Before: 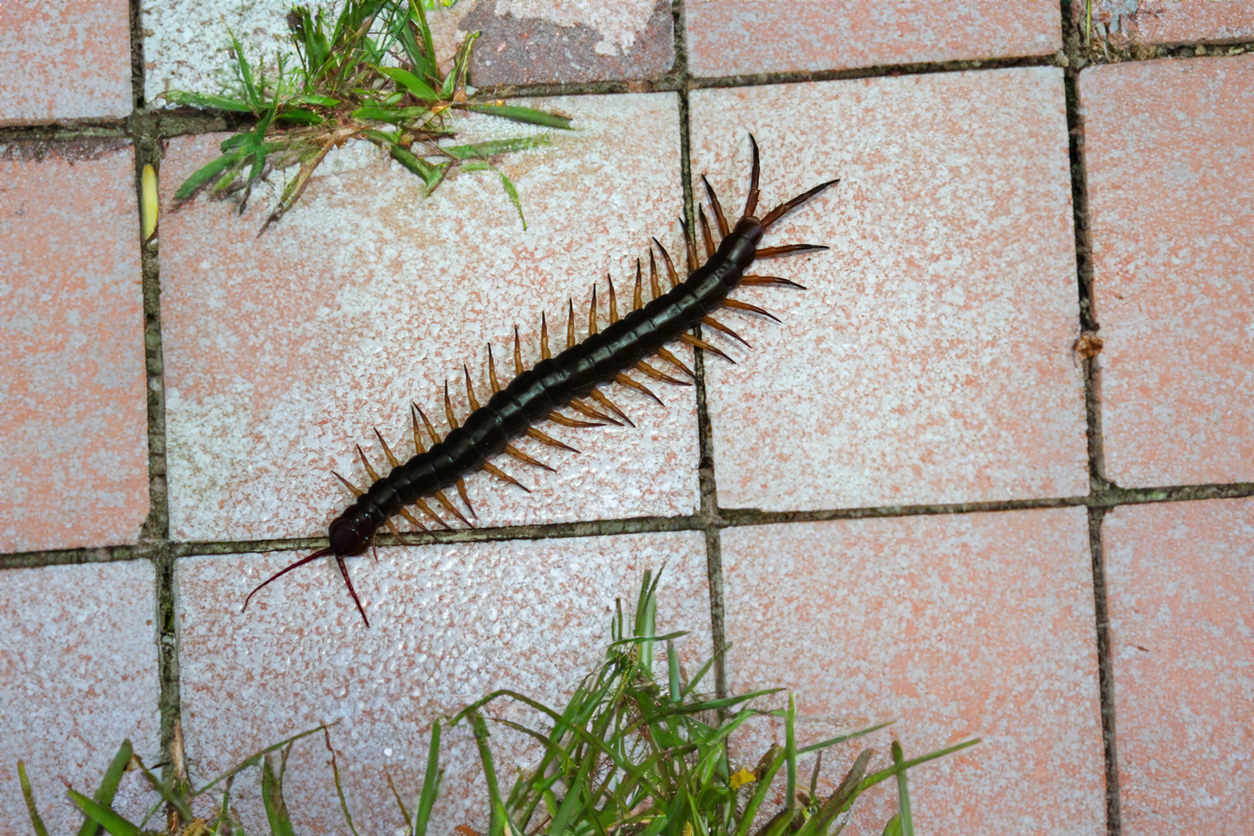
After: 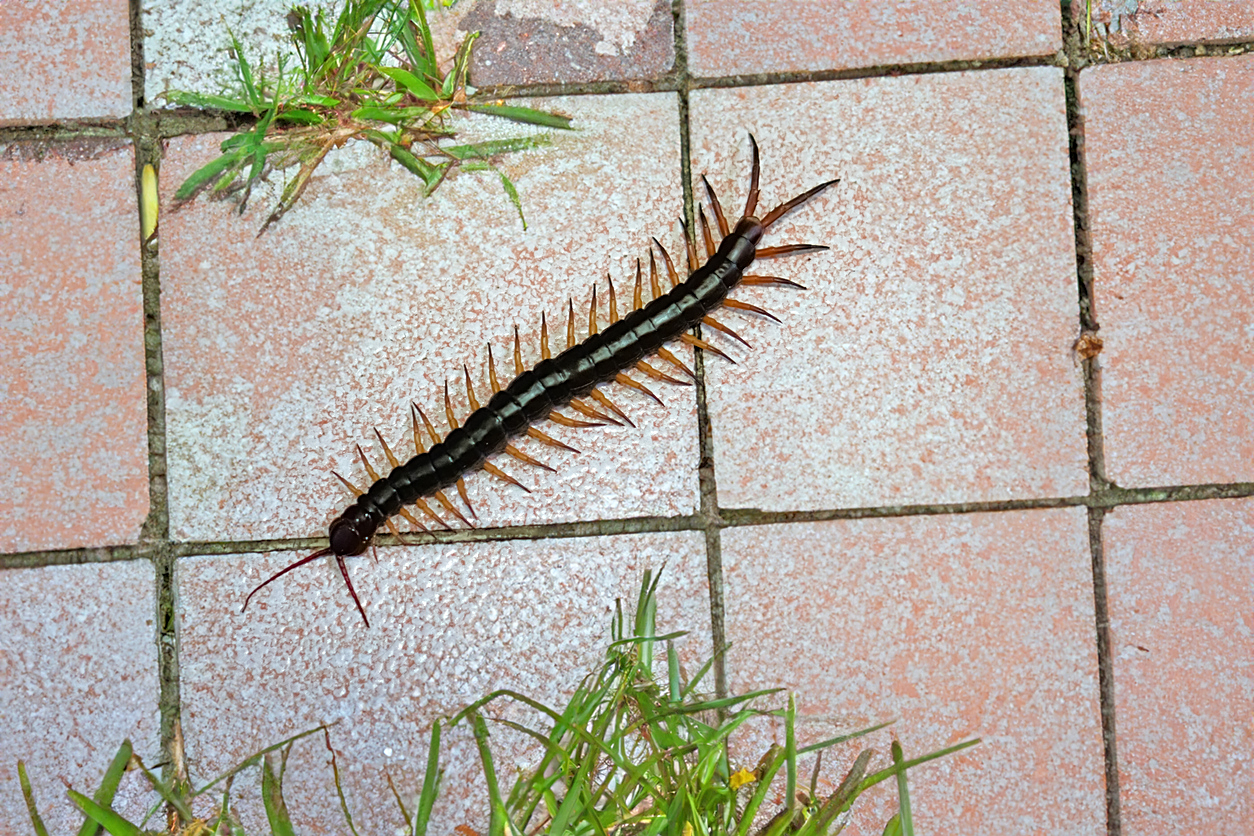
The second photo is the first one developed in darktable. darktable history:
sharpen: on, module defaults
color zones: mix -62.47%
tone equalizer: -7 EV 0.15 EV, -6 EV 0.6 EV, -5 EV 1.15 EV, -4 EV 1.33 EV, -3 EV 1.15 EV, -2 EV 0.6 EV, -1 EV 0.15 EV, mask exposure compensation -0.5 EV
